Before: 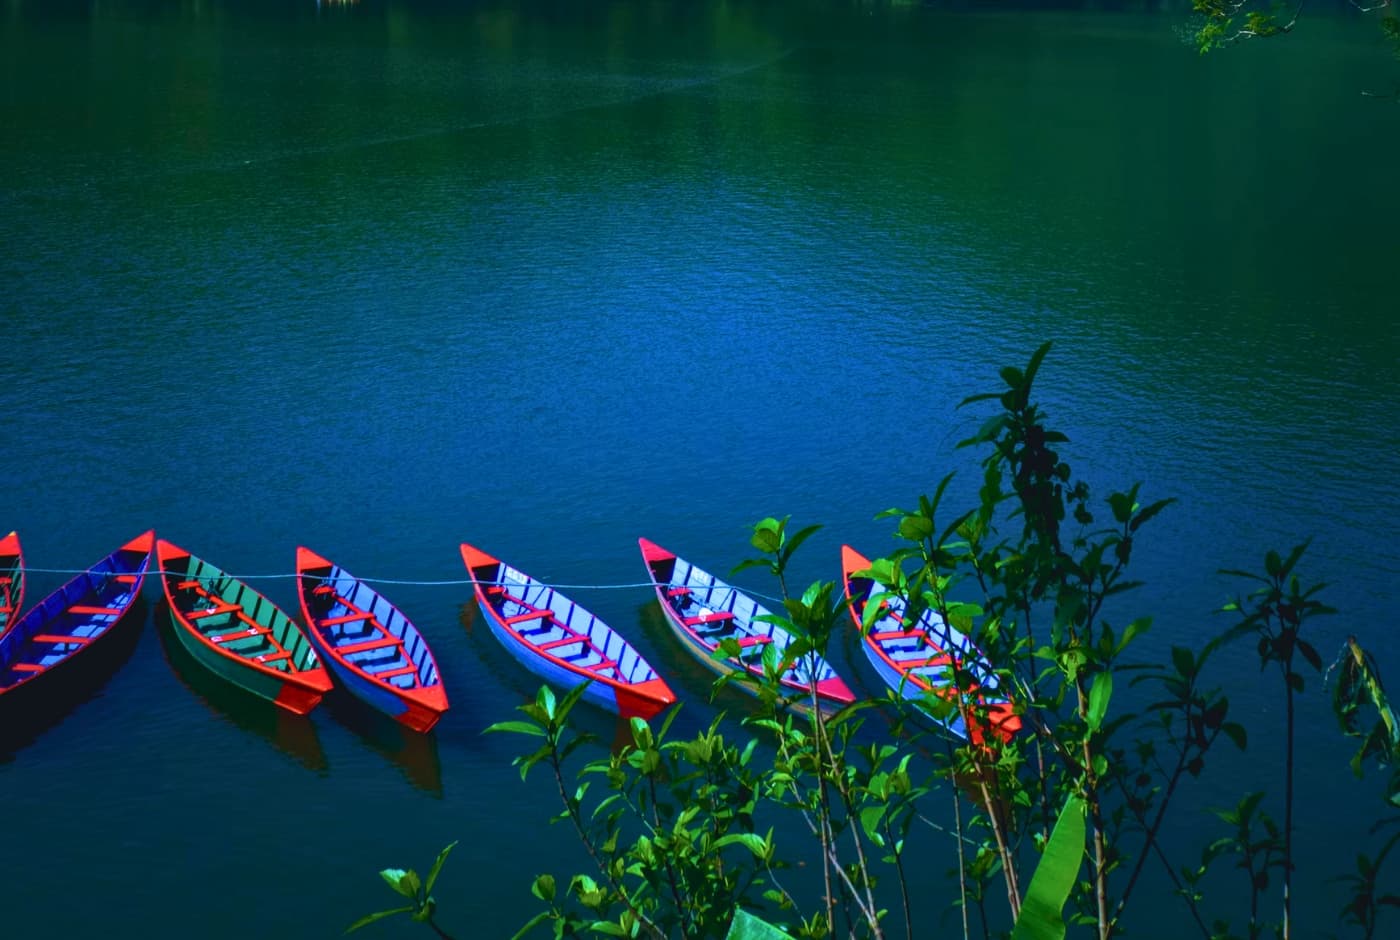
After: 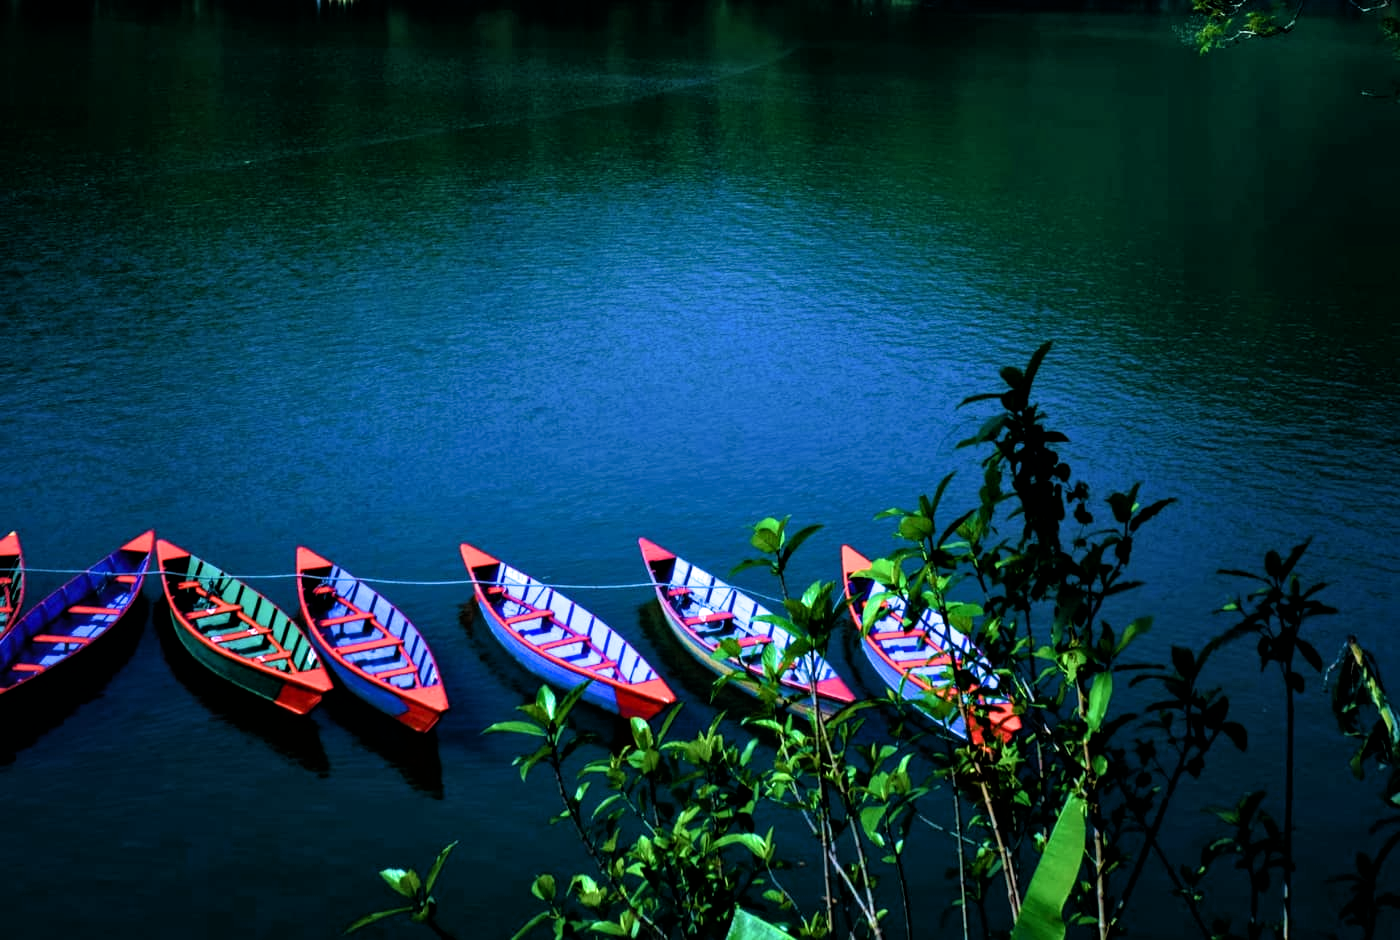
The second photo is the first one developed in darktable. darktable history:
filmic rgb: black relative exposure -3.64 EV, white relative exposure 2.44 EV, hardness 3.29
exposure: exposure 0.376 EV, compensate highlight preservation false
